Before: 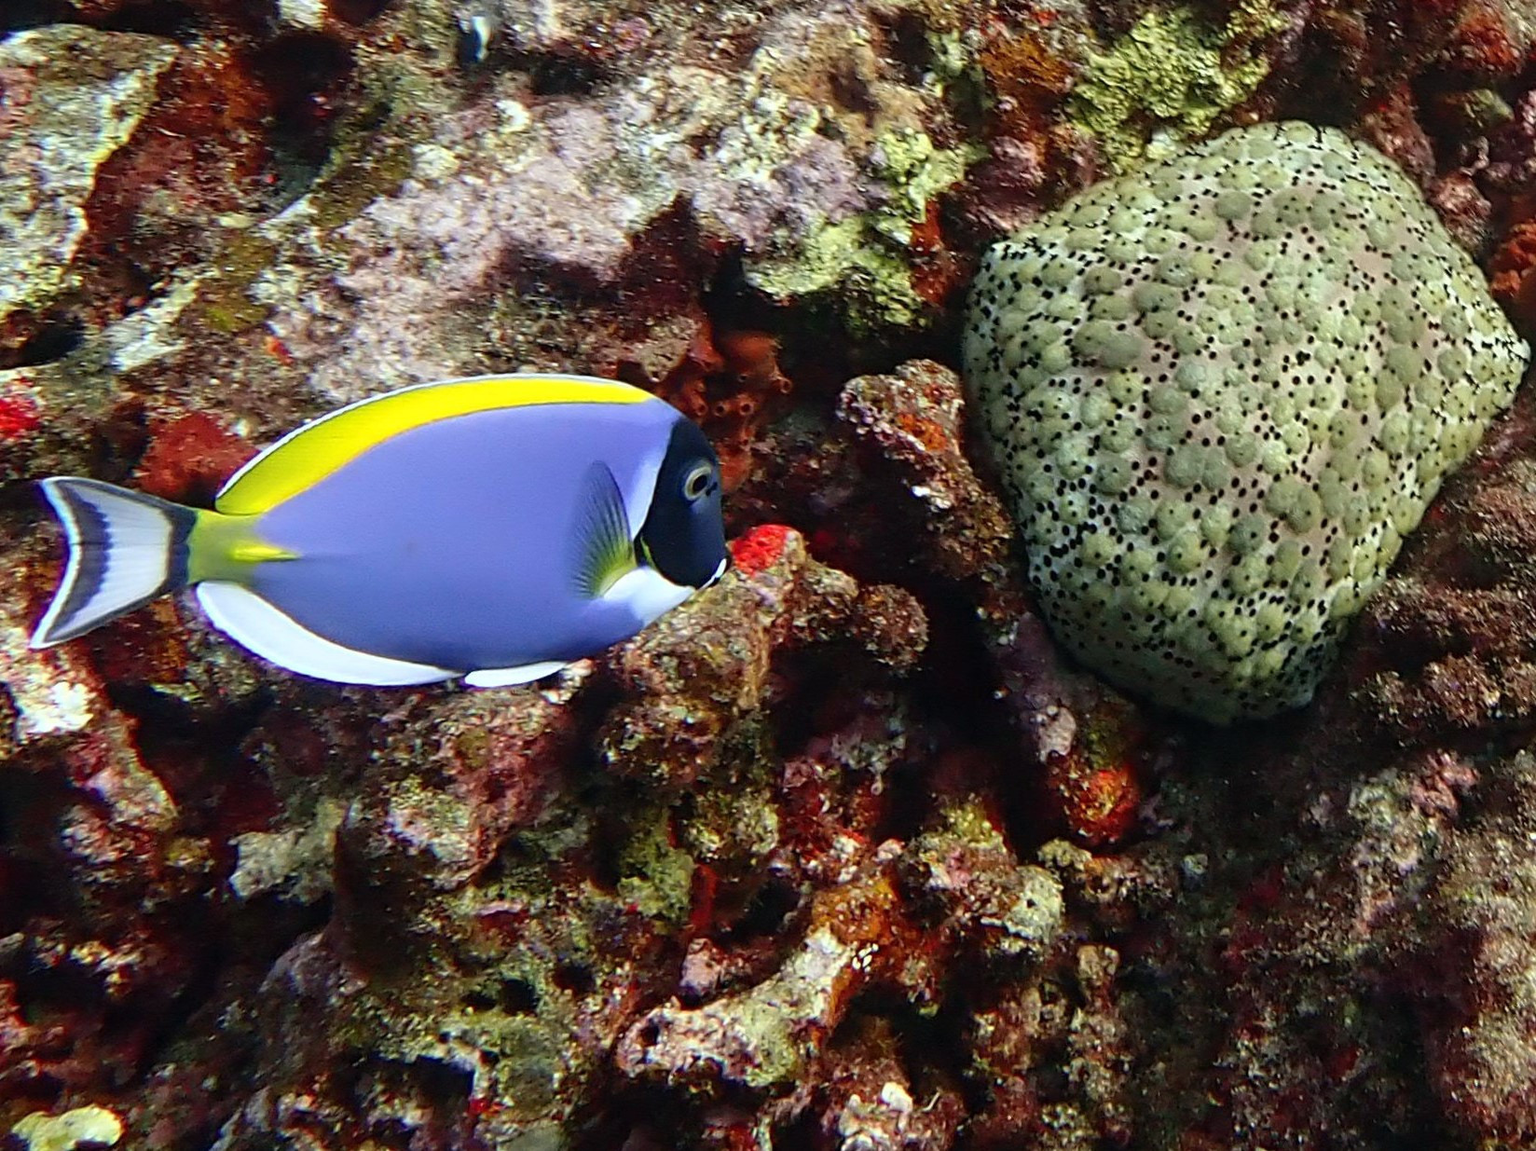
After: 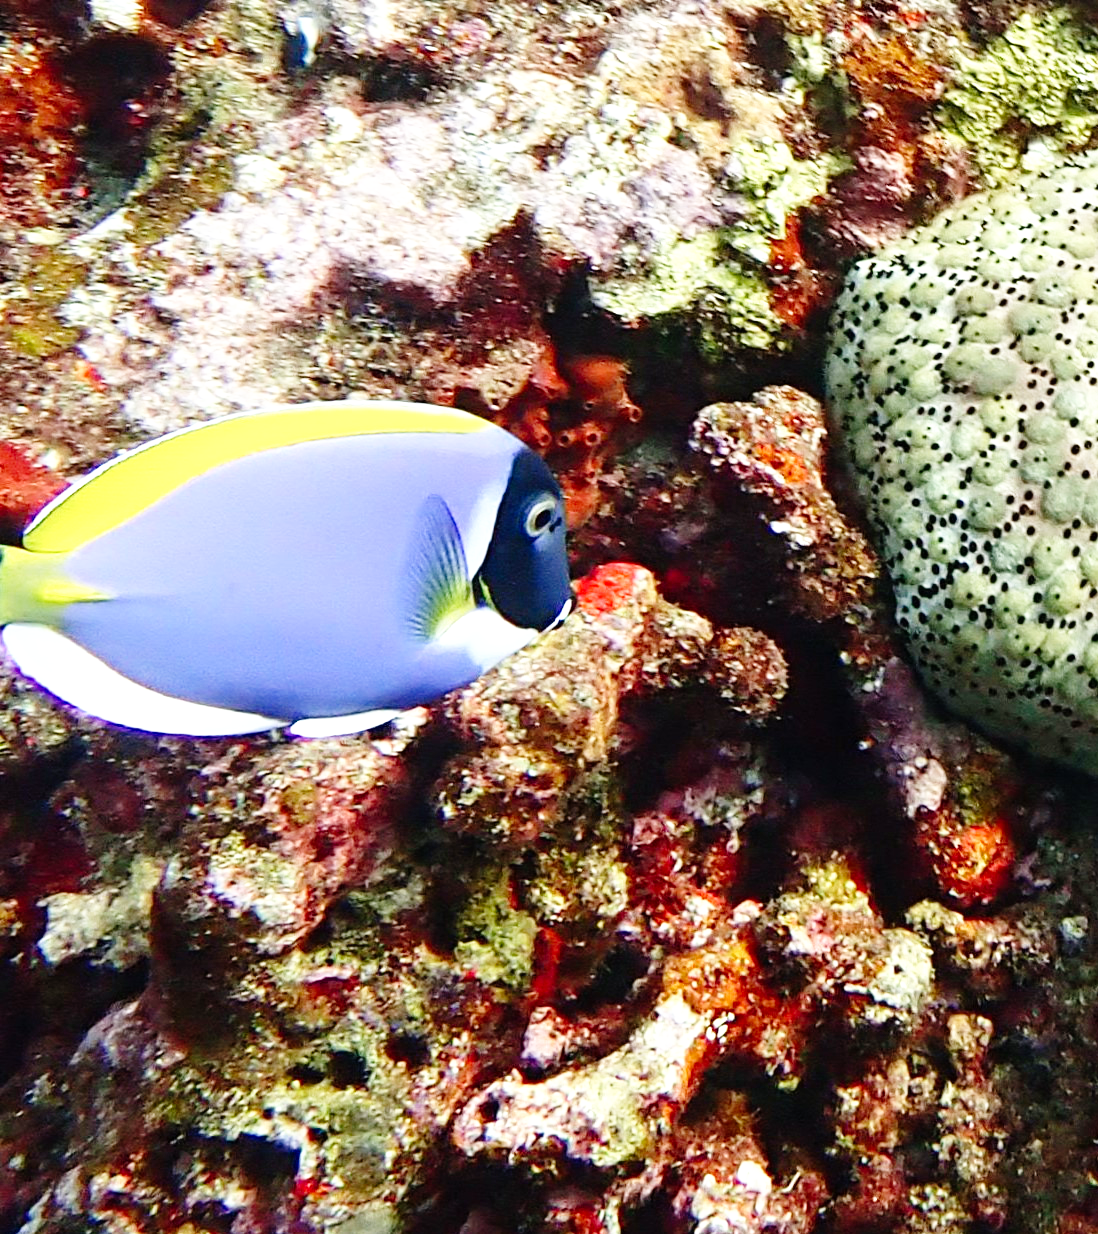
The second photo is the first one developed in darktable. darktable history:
exposure: exposure 0.556 EV, compensate highlight preservation false
tone equalizer: on, module defaults
crop and rotate: left 12.648%, right 20.685%
base curve: curves: ch0 [(0, 0) (0.008, 0.007) (0.022, 0.029) (0.048, 0.089) (0.092, 0.197) (0.191, 0.399) (0.275, 0.534) (0.357, 0.65) (0.477, 0.78) (0.542, 0.833) (0.799, 0.973) (1, 1)], preserve colors none
